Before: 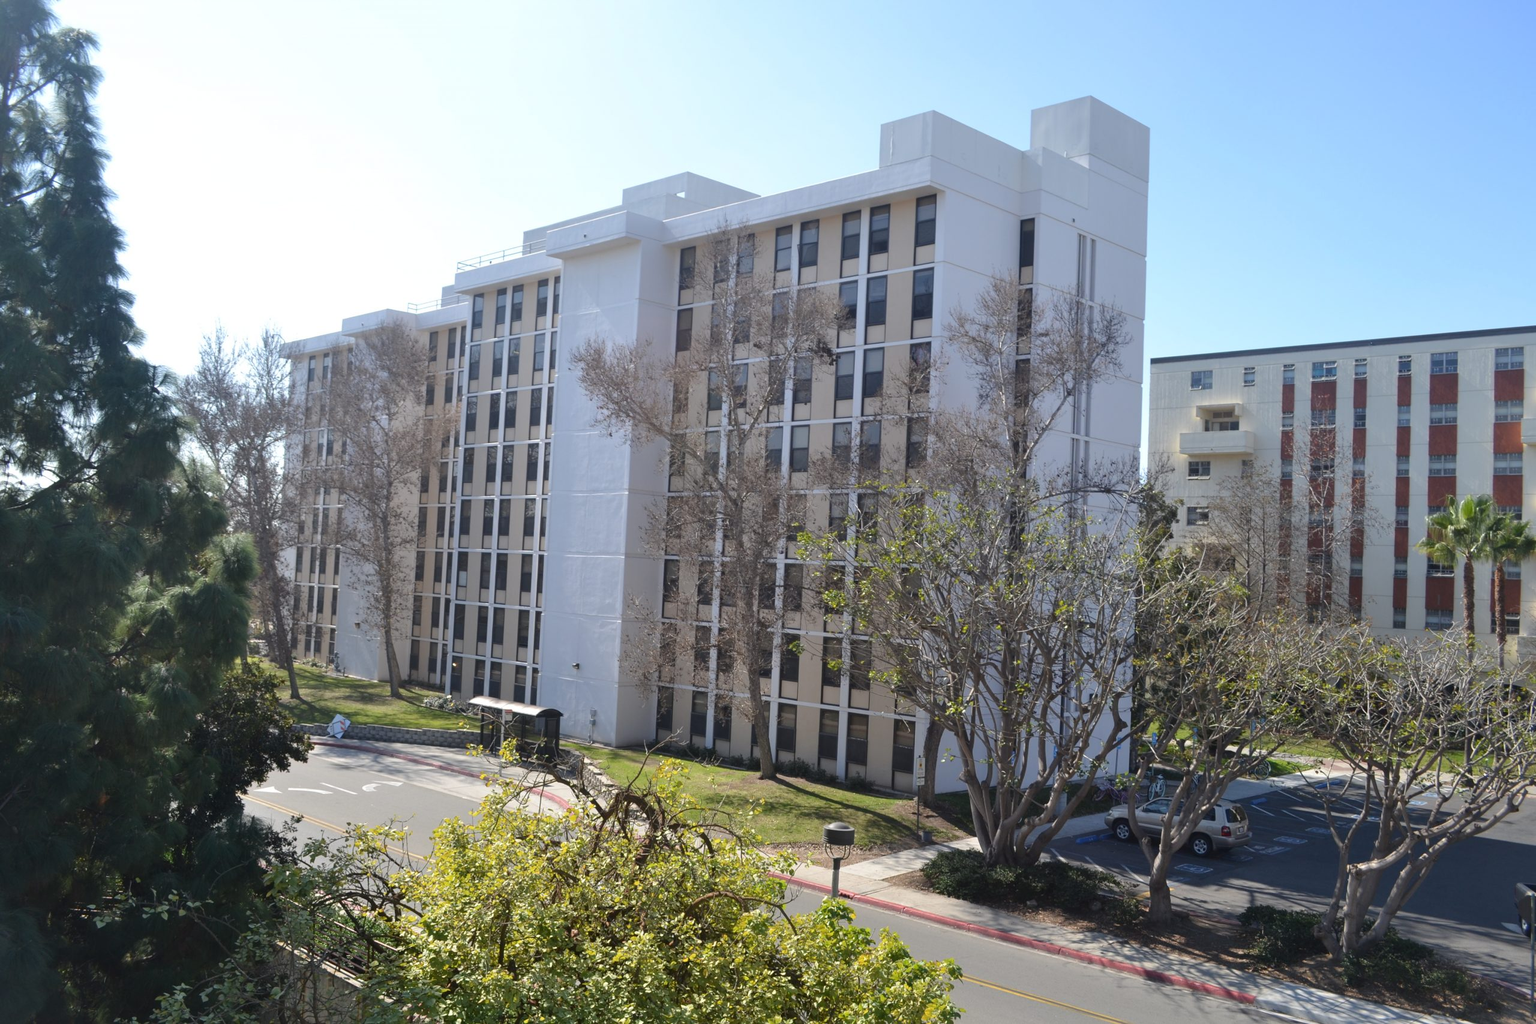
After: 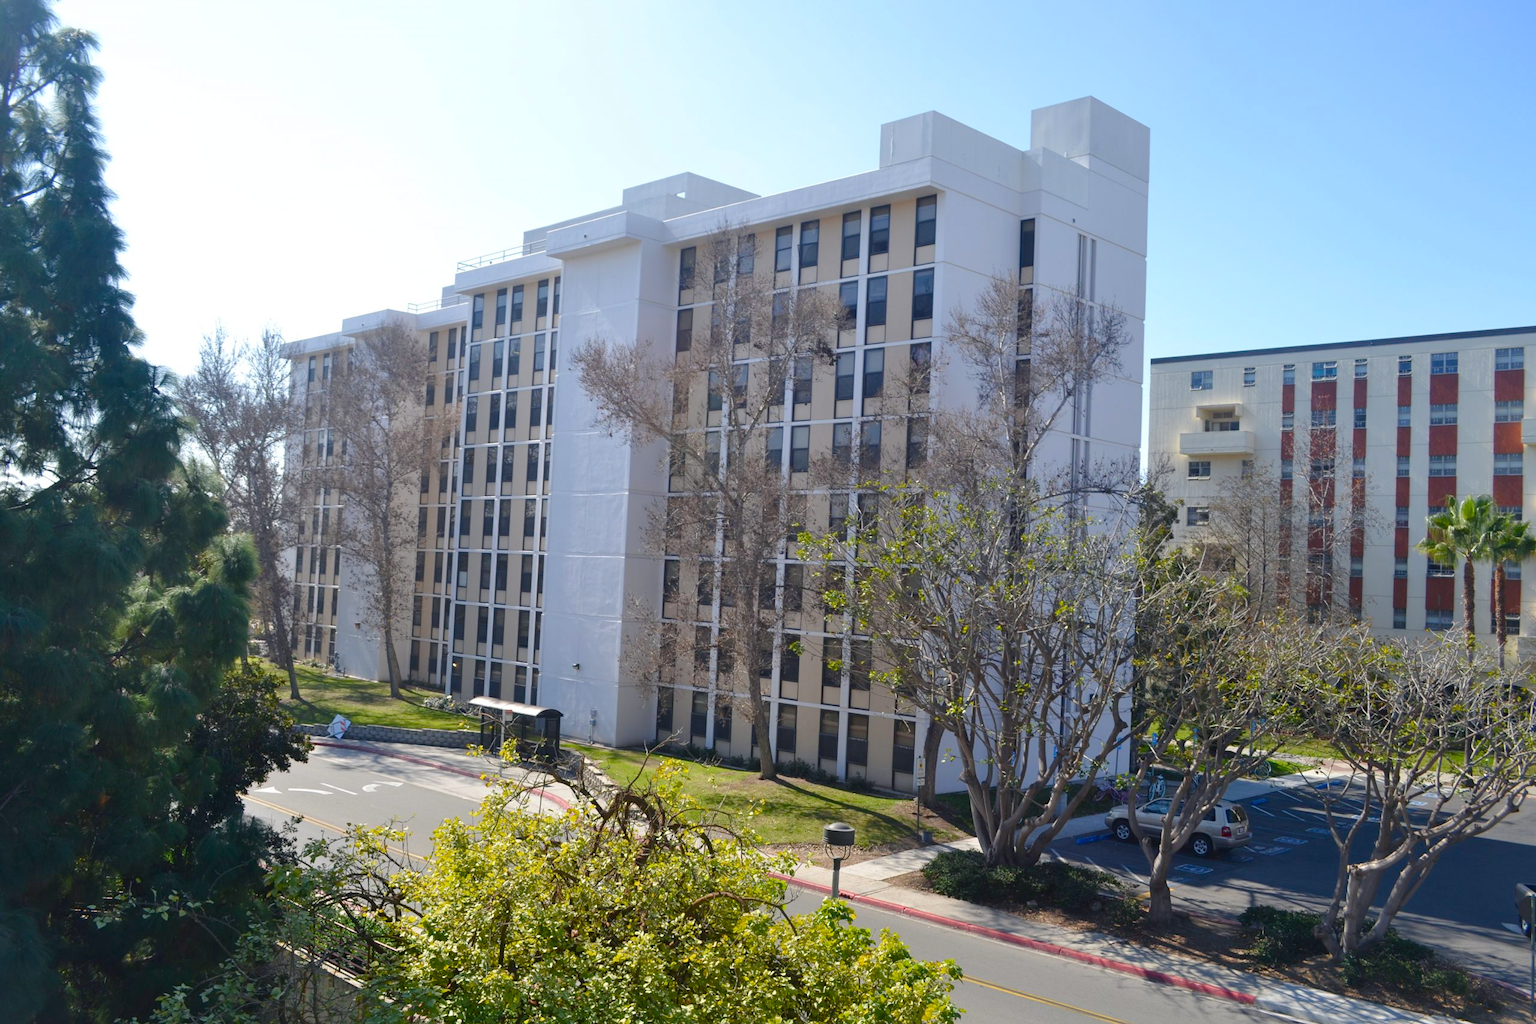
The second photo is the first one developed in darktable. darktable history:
color balance rgb: shadows lift › chroma 2.004%, shadows lift › hue 248.97°, perceptual saturation grading › global saturation 20%, perceptual saturation grading › highlights -14.387%, perceptual saturation grading › shadows 49.906%
